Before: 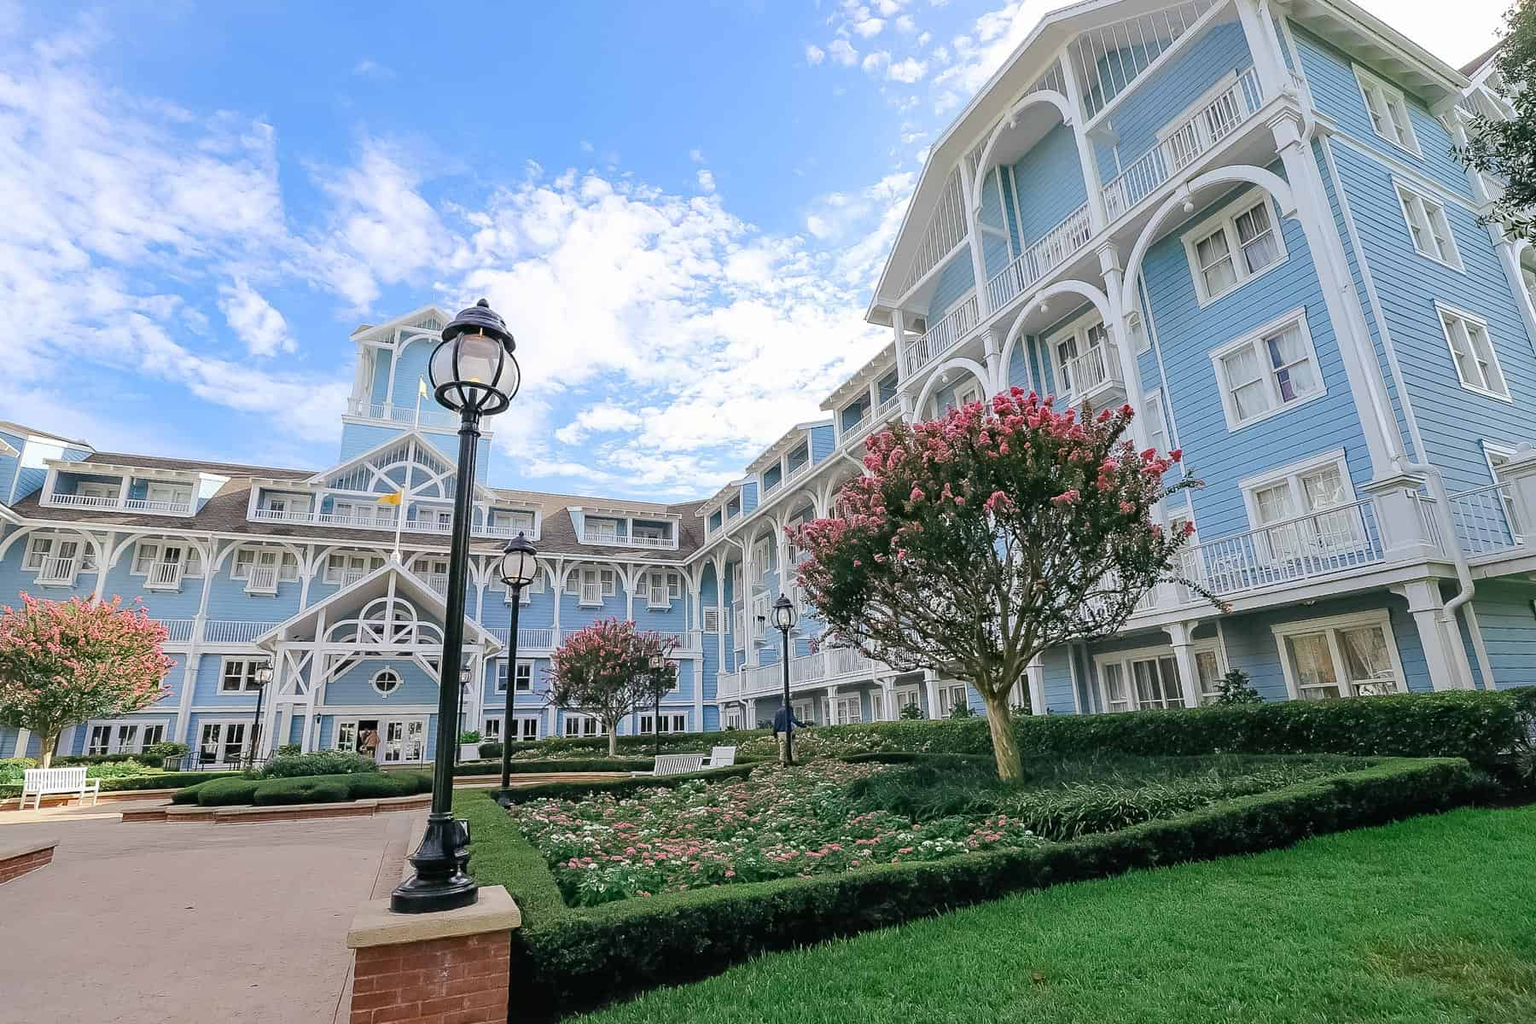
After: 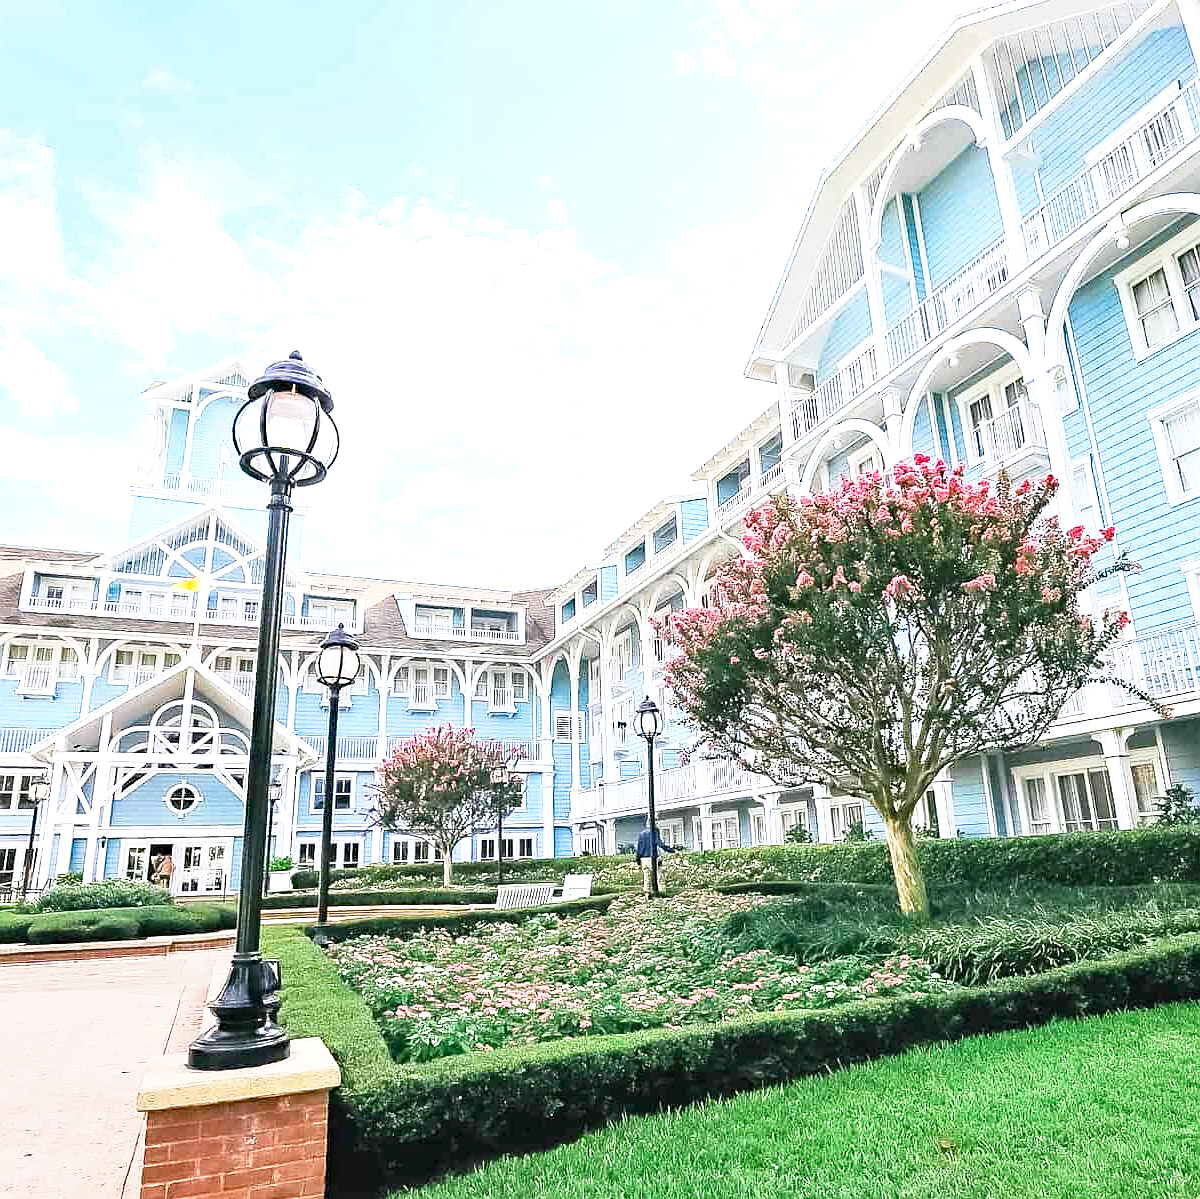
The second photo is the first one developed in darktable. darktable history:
exposure: black level correction 0, exposure 1.2 EV, compensate highlight preservation false
crop and rotate: left 15.045%, right 18.241%
base curve: curves: ch0 [(0, 0) (0.579, 0.807) (1, 1)], preserve colors none
tone equalizer: on, module defaults
sharpen: radius 0.988, threshold 0.868
haze removal: compatibility mode true, adaptive false
